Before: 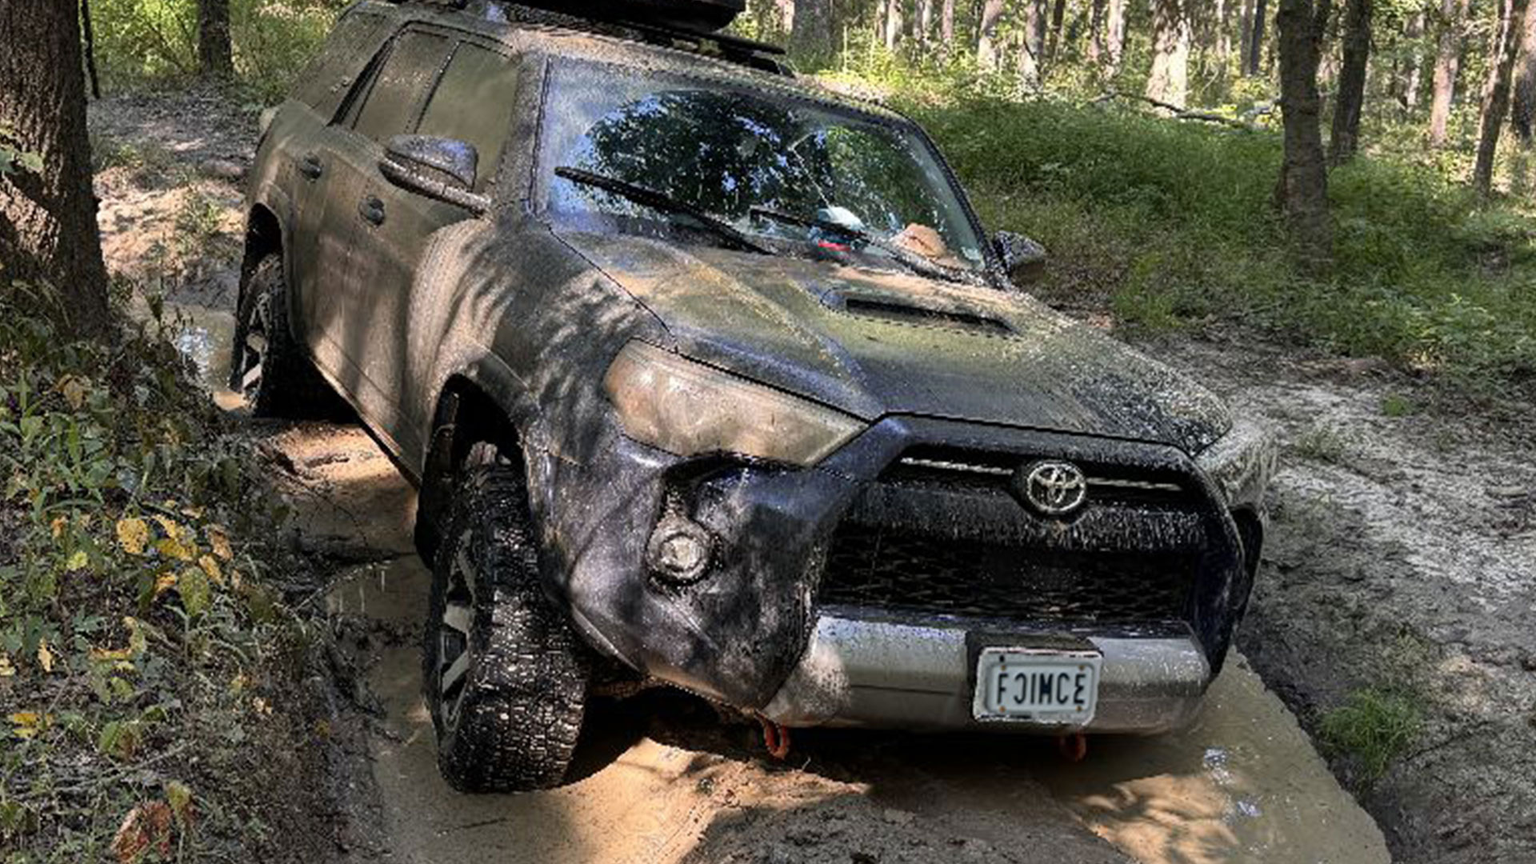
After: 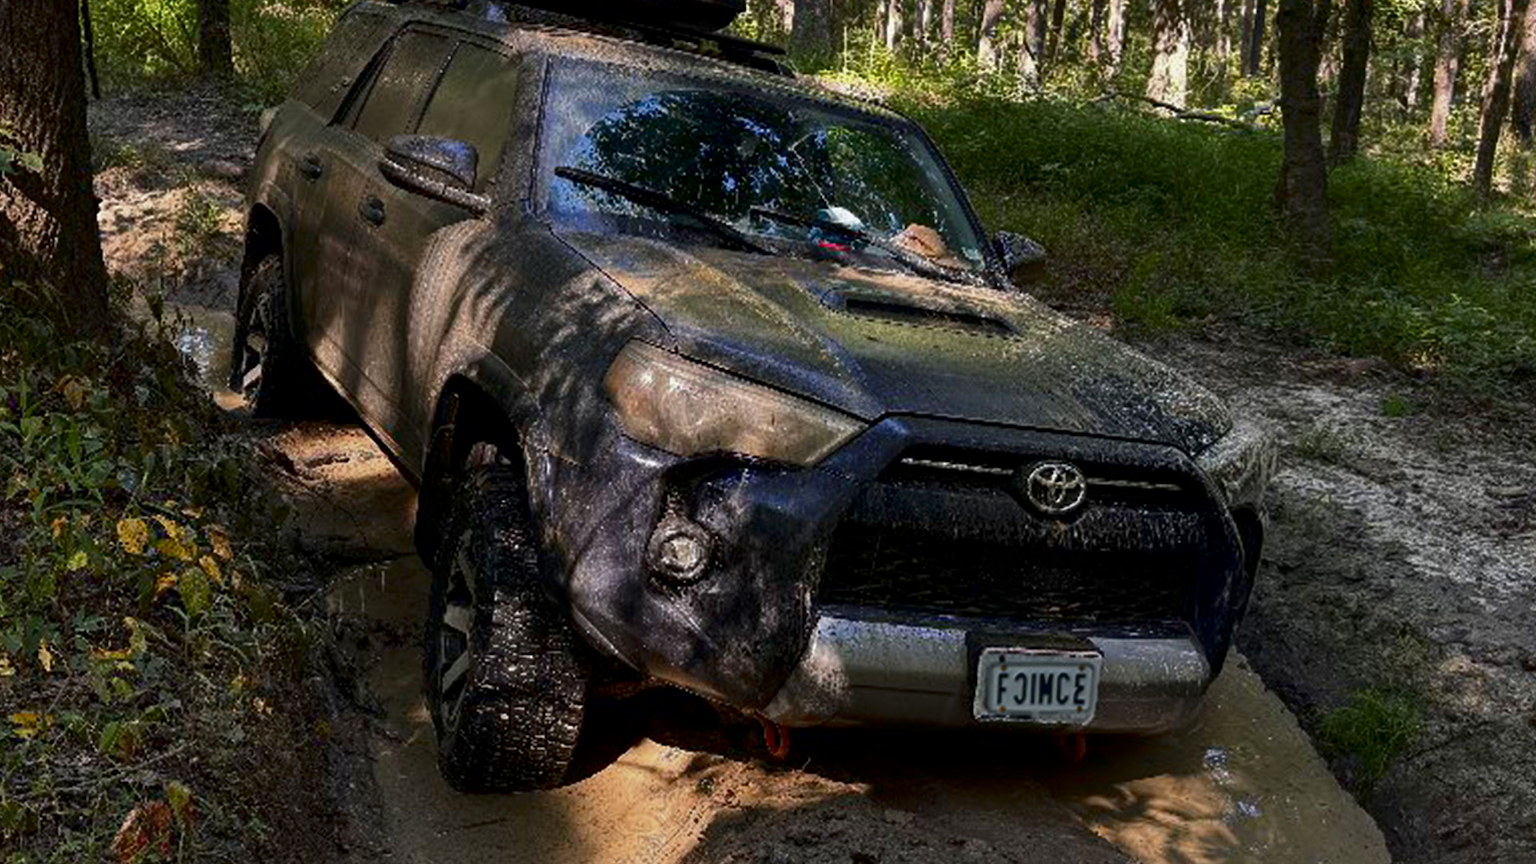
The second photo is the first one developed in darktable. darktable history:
contrast brightness saturation: brightness -0.25, saturation 0.2
tone equalizer: -7 EV 0.18 EV, -6 EV 0.12 EV, -5 EV 0.08 EV, -4 EV 0.04 EV, -2 EV -0.02 EV, -1 EV -0.04 EV, +0 EV -0.06 EV, luminance estimator HSV value / RGB max
base curve: curves: ch0 [(0, 0) (0.74, 0.67) (1, 1)]
